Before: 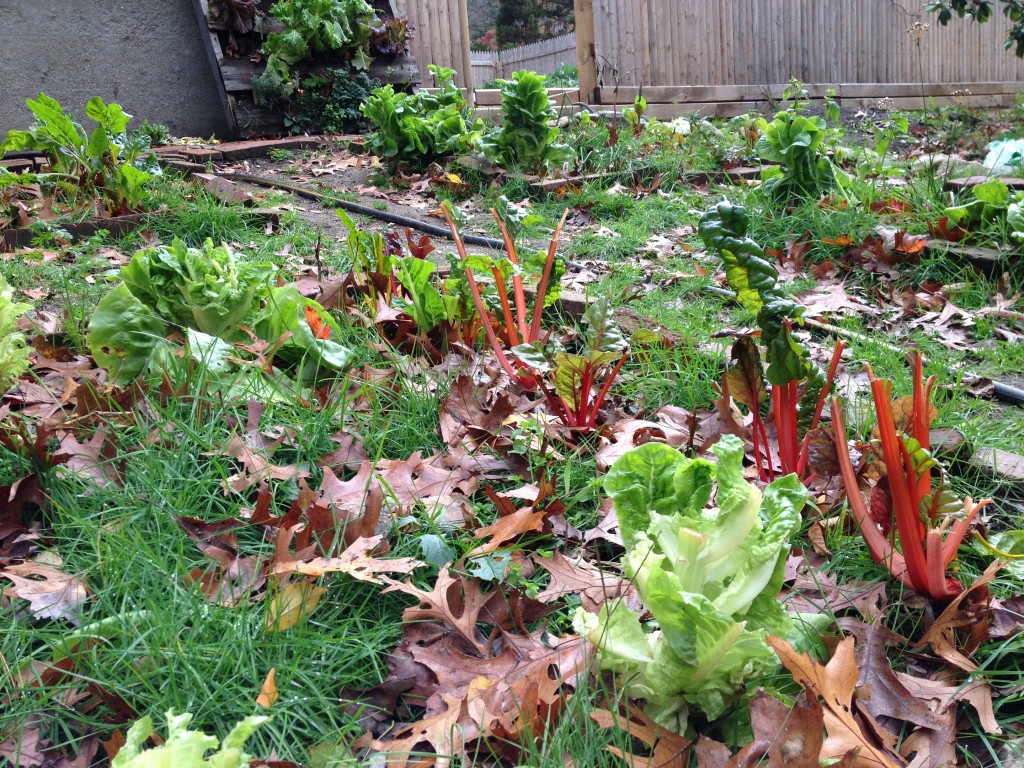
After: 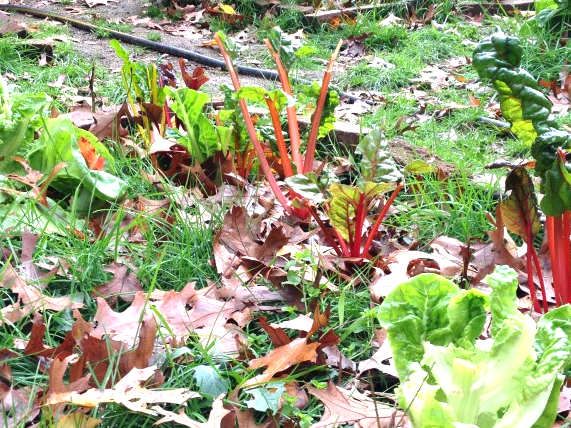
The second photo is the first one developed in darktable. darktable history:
exposure: black level correction 0, exposure 0.7 EV, compensate exposure bias true, compensate highlight preservation false
crop and rotate: left 22.13%, top 22.054%, right 22.026%, bottom 22.102%
